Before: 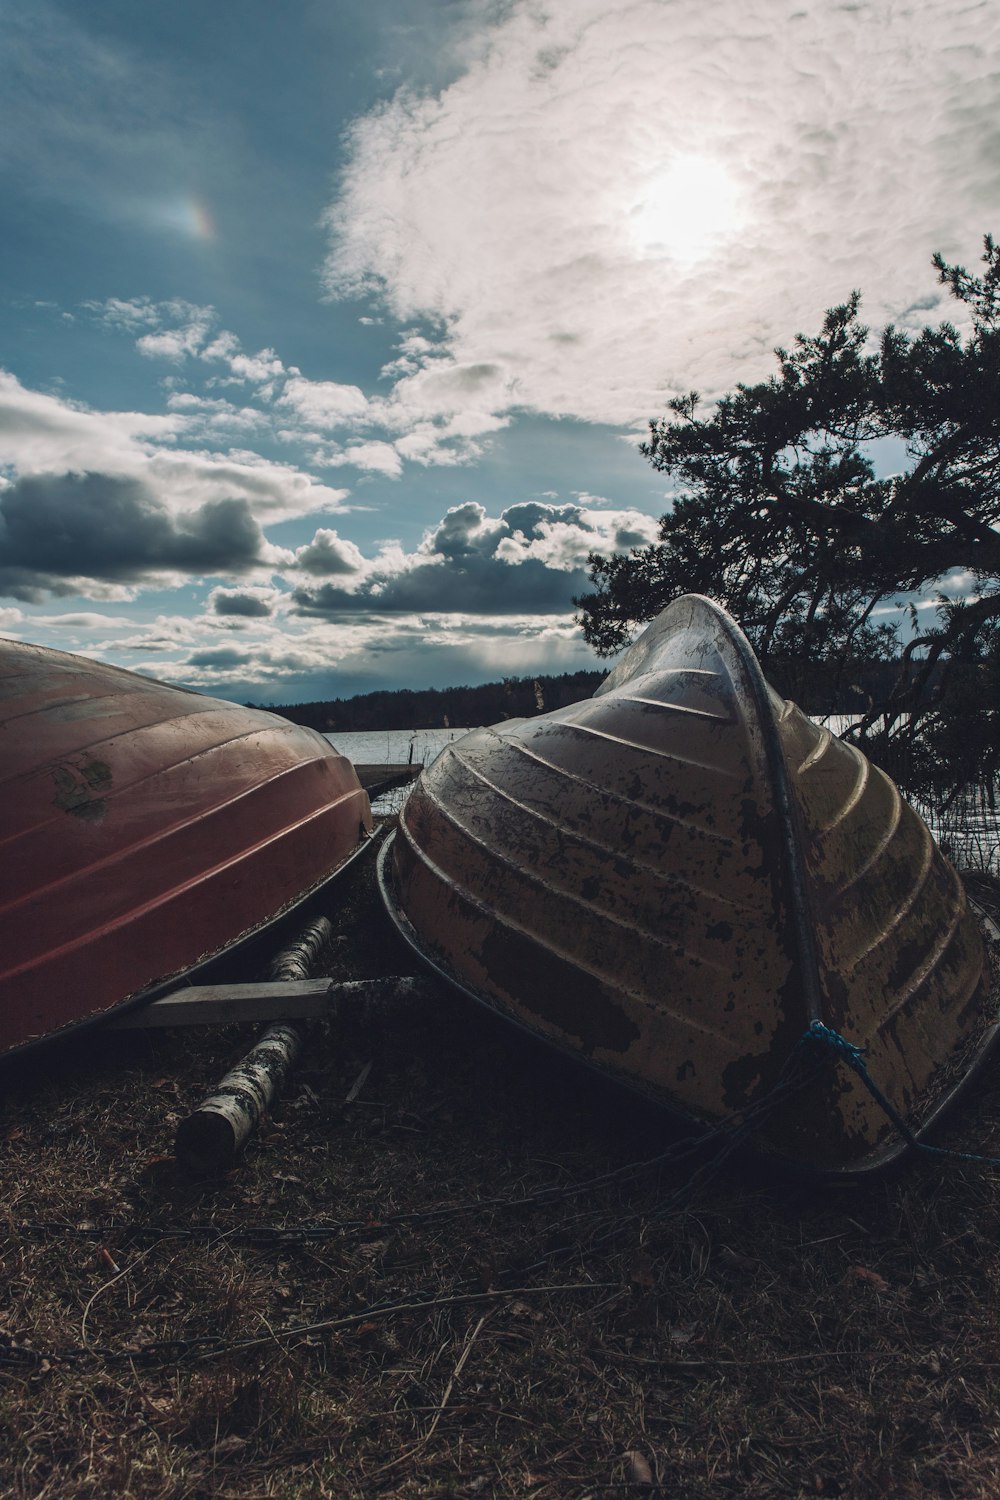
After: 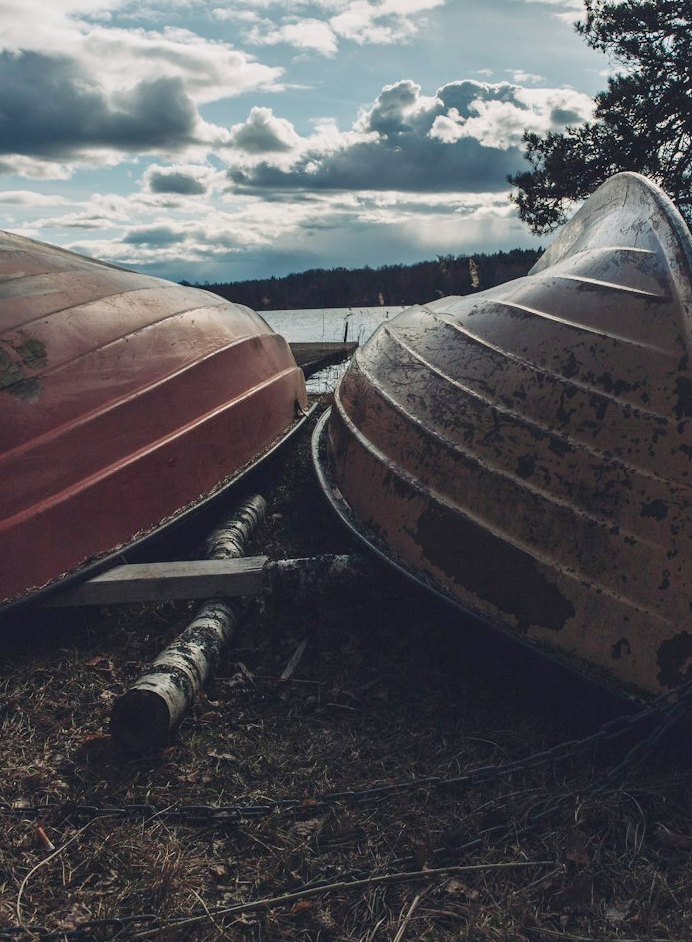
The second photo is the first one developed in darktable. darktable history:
crop: left 6.555%, top 28.171%, right 24.199%, bottom 8.996%
tone curve: curves: ch0 [(0, 0) (0.003, 0.004) (0.011, 0.015) (0.025, 0.033) (0.044, 0.059) (0.069, 0.093) (0.1, 0.133) (0.136, 0.182) (0.177, 0.237) (0.224, 0.3) (0.277, 0.369) (0.335, 0.437) (0.399, 0.511) (0.468, 0.584) (0.543, 0.656) (0.623, 0.729) (0.709, 0.8) (0.801, 0.872) (0.898, 0.935) (1, 1)], preserve colors none
